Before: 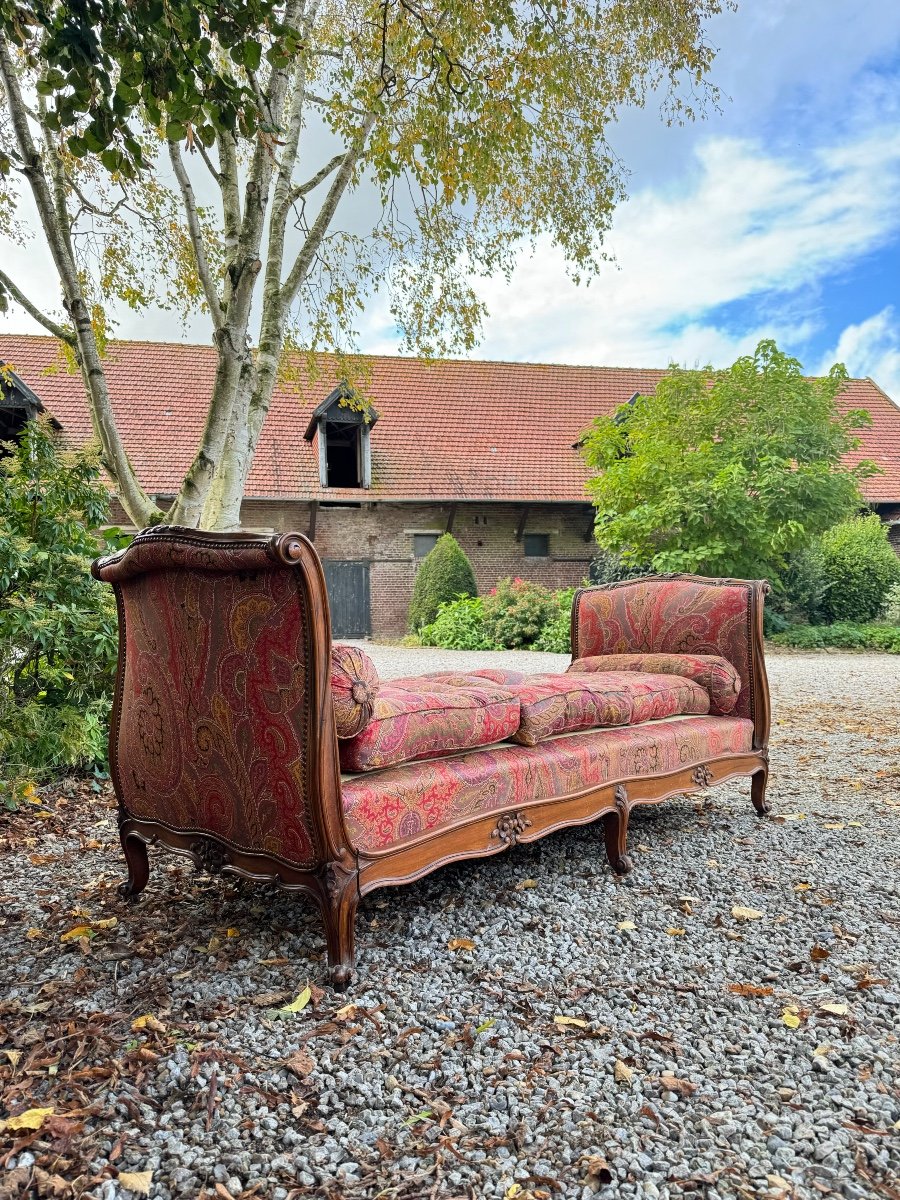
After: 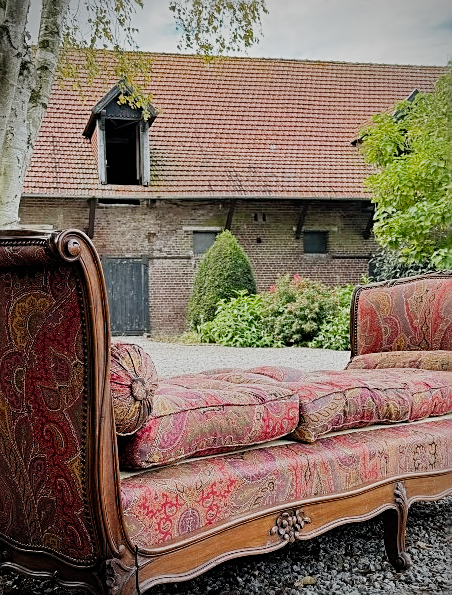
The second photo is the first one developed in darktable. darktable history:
crop: left 24.648%, top 25.256%, right 25.116%, bottom 25.108%
sharpen: on, module defaults
filmic rgb: black relative exposure -8.03 EV, white relative exposure 4.06 EV, threshold 5.98 EV, hardness 4.14, preserve chrominance no, color science v5 (2021), enable highlight reconstruction true
vignetting: on, module defaults
